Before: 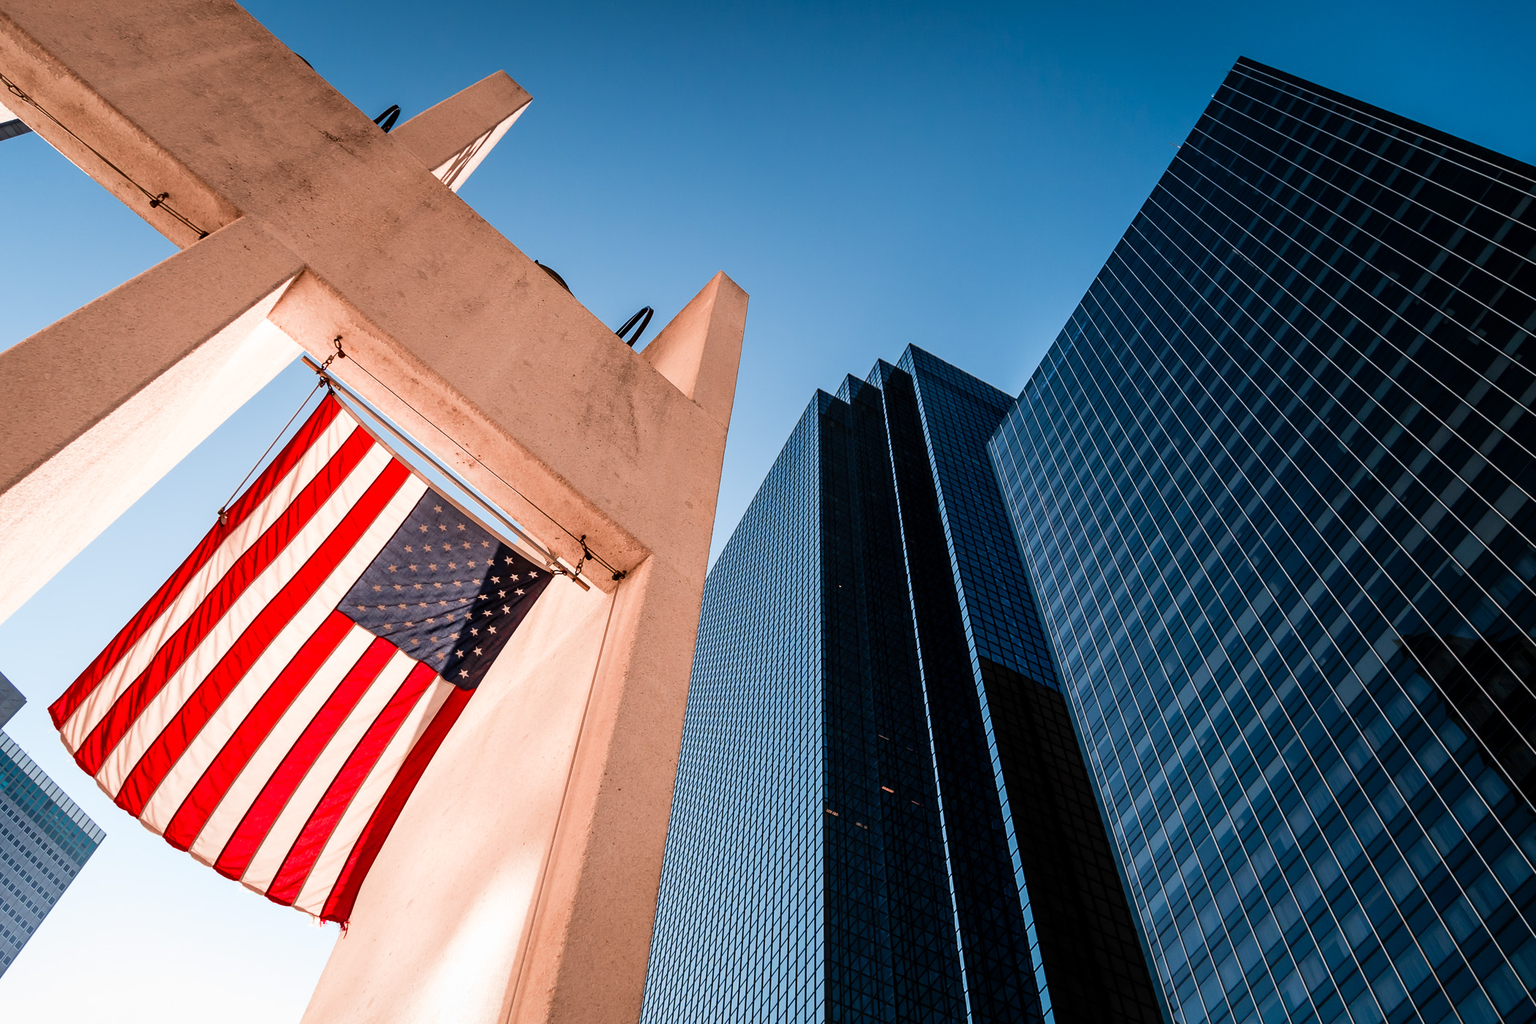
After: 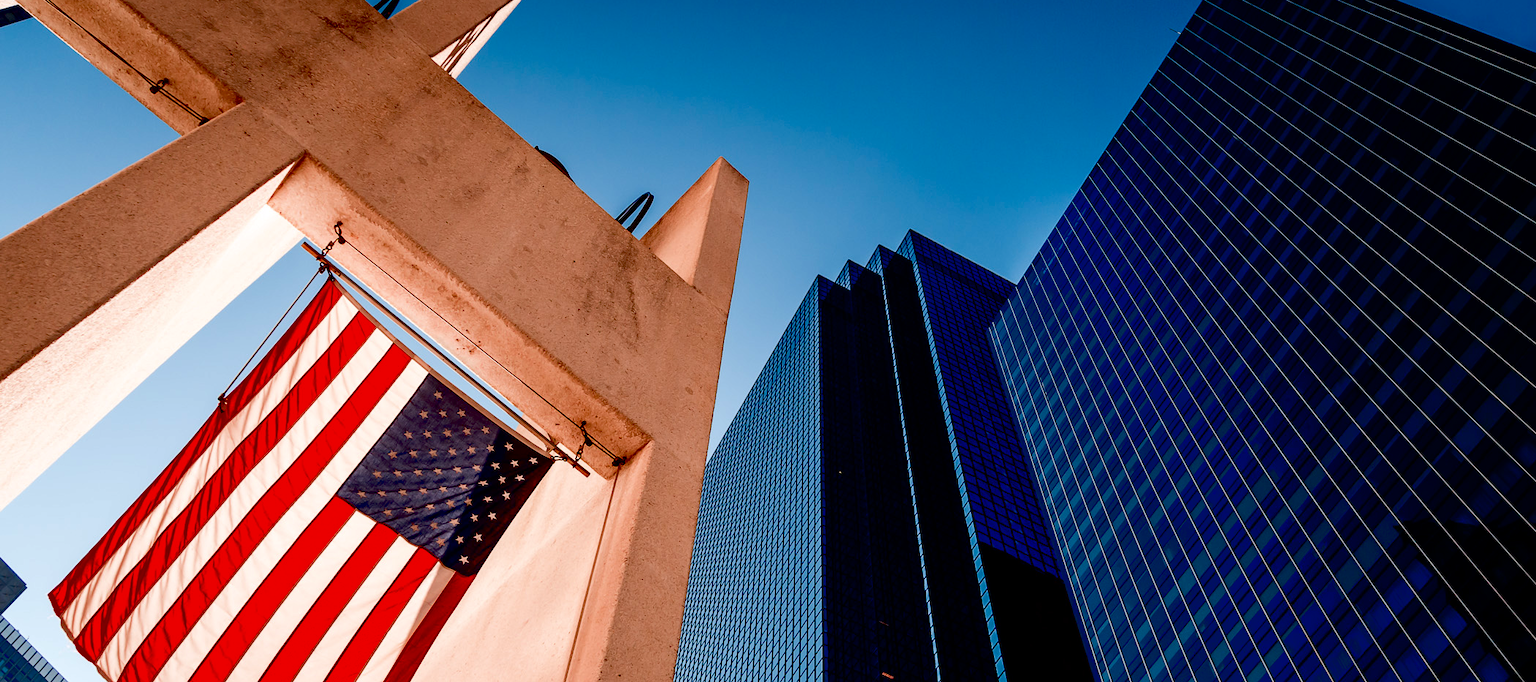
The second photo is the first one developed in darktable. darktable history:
contrast brightness saturation: contrast 0.07, brightness -0.14, saturation 0.11
crop: top 11.166%, bottom 22.168%
exposure: black level correction 0.047, exposure 0.013 EV, compensate highlight preservation false
